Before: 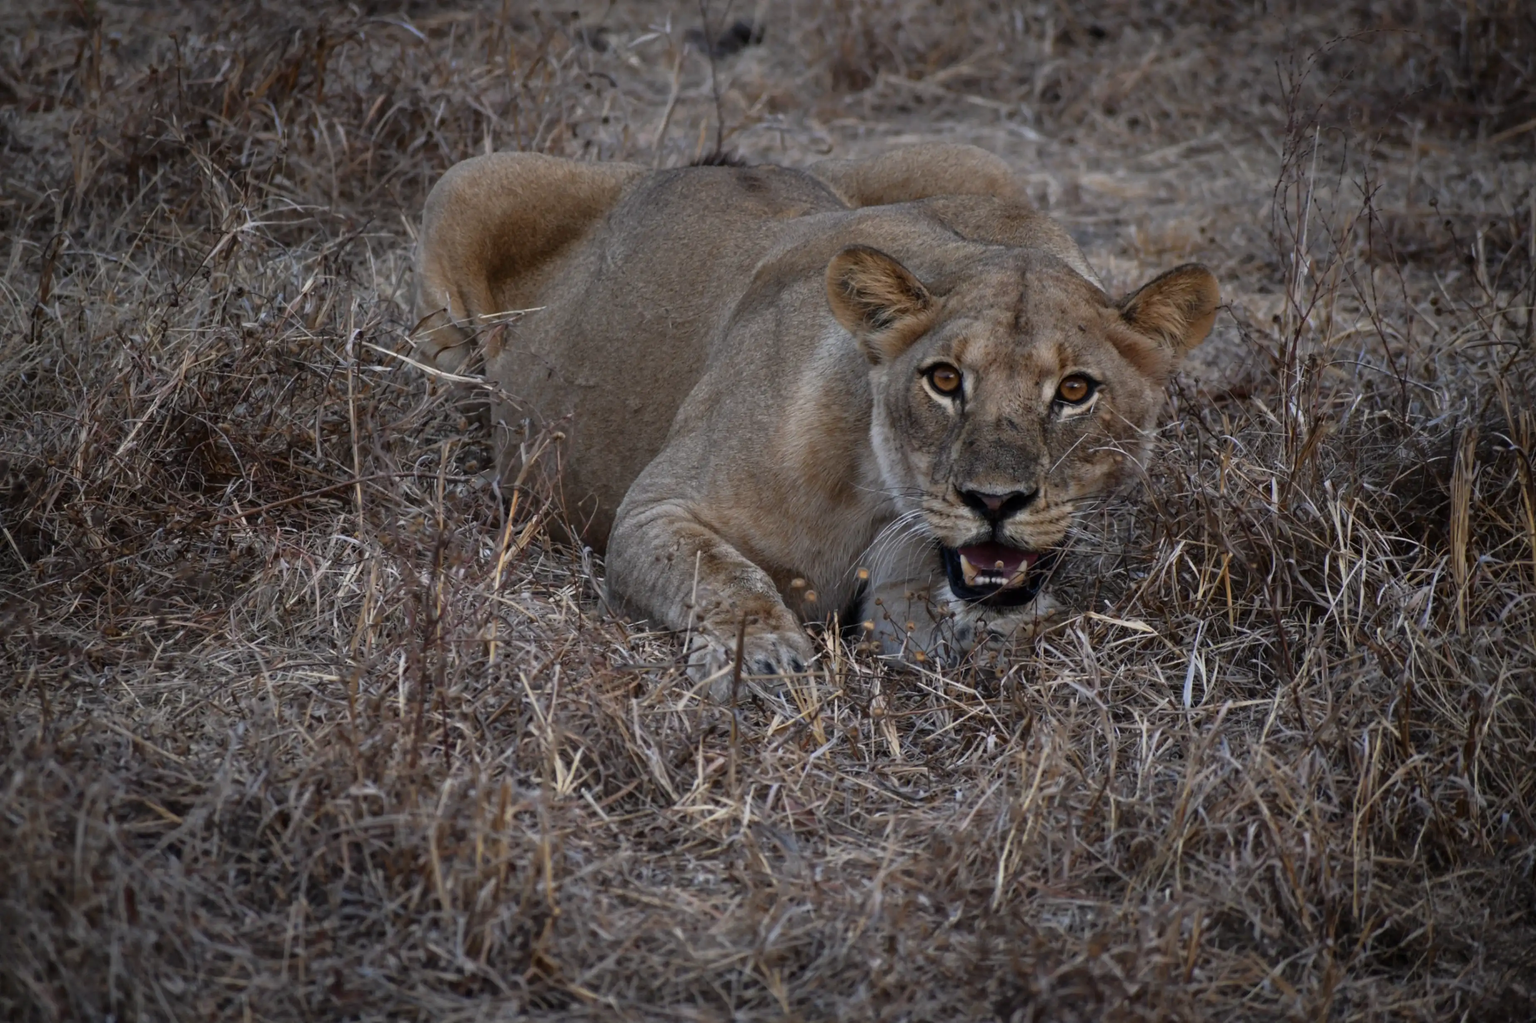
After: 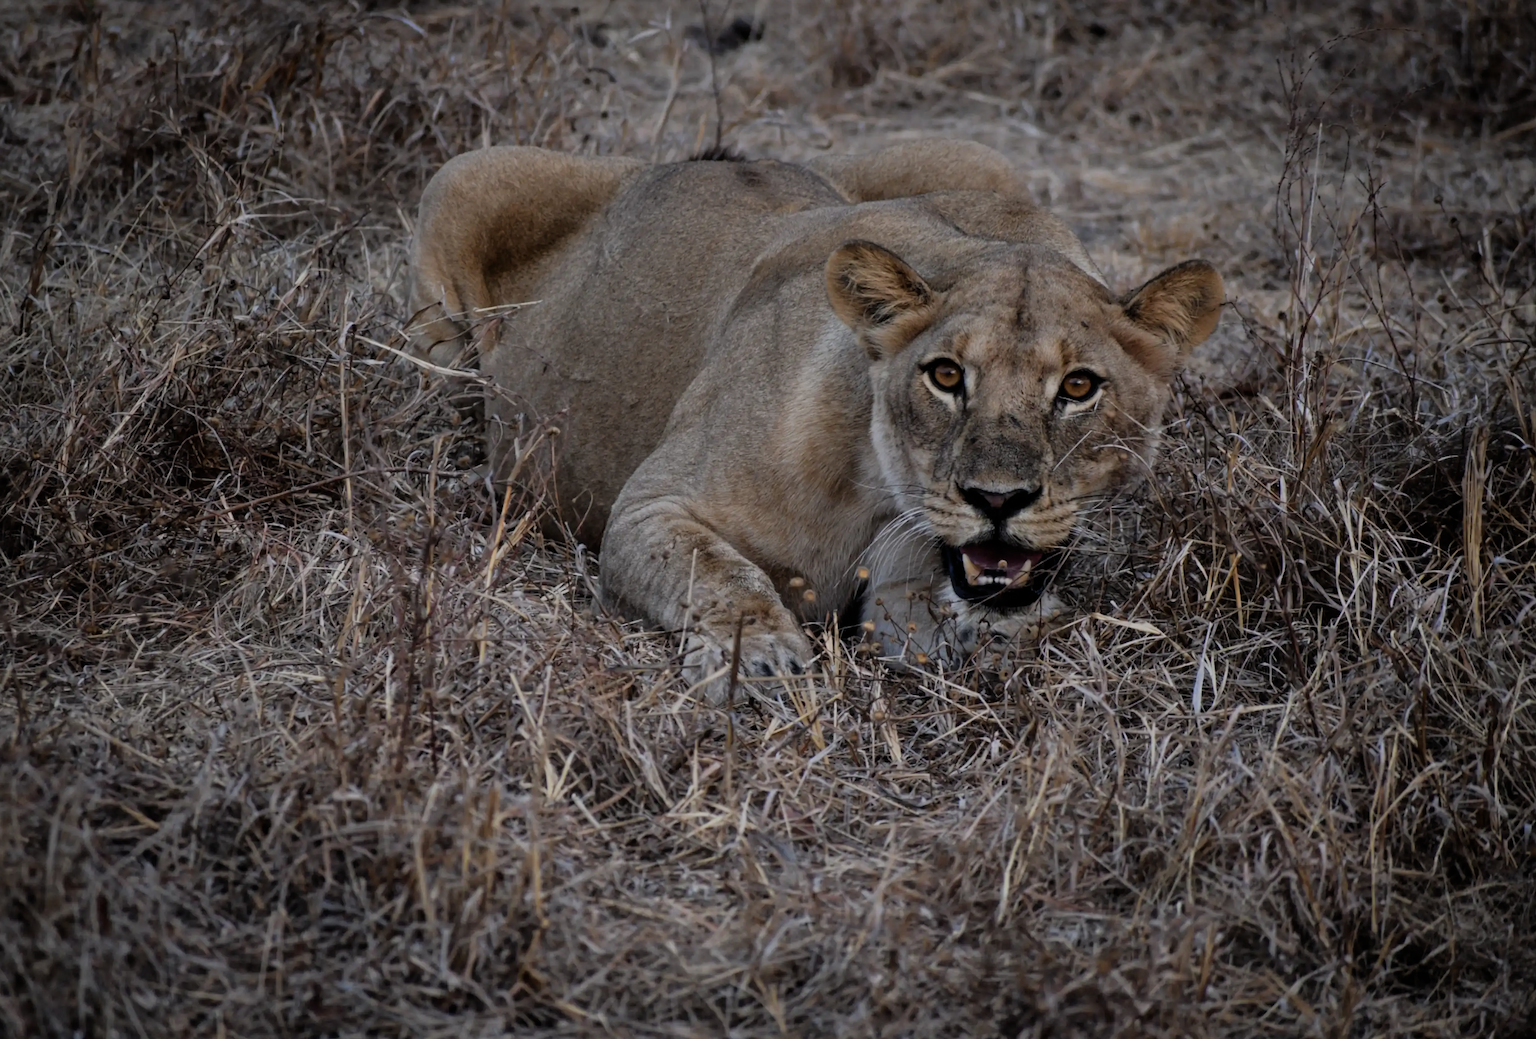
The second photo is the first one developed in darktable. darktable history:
filmic rgb: black relative exposure -7.65 EV, white relative exposure 4.56 EV, hardness 3.61
rotate and perspective: rotation 0.226°, lens shift (vertical) -0.042, crop left 0.023, crop right 0.982, crop top 0.006, crop bottom 0.994
